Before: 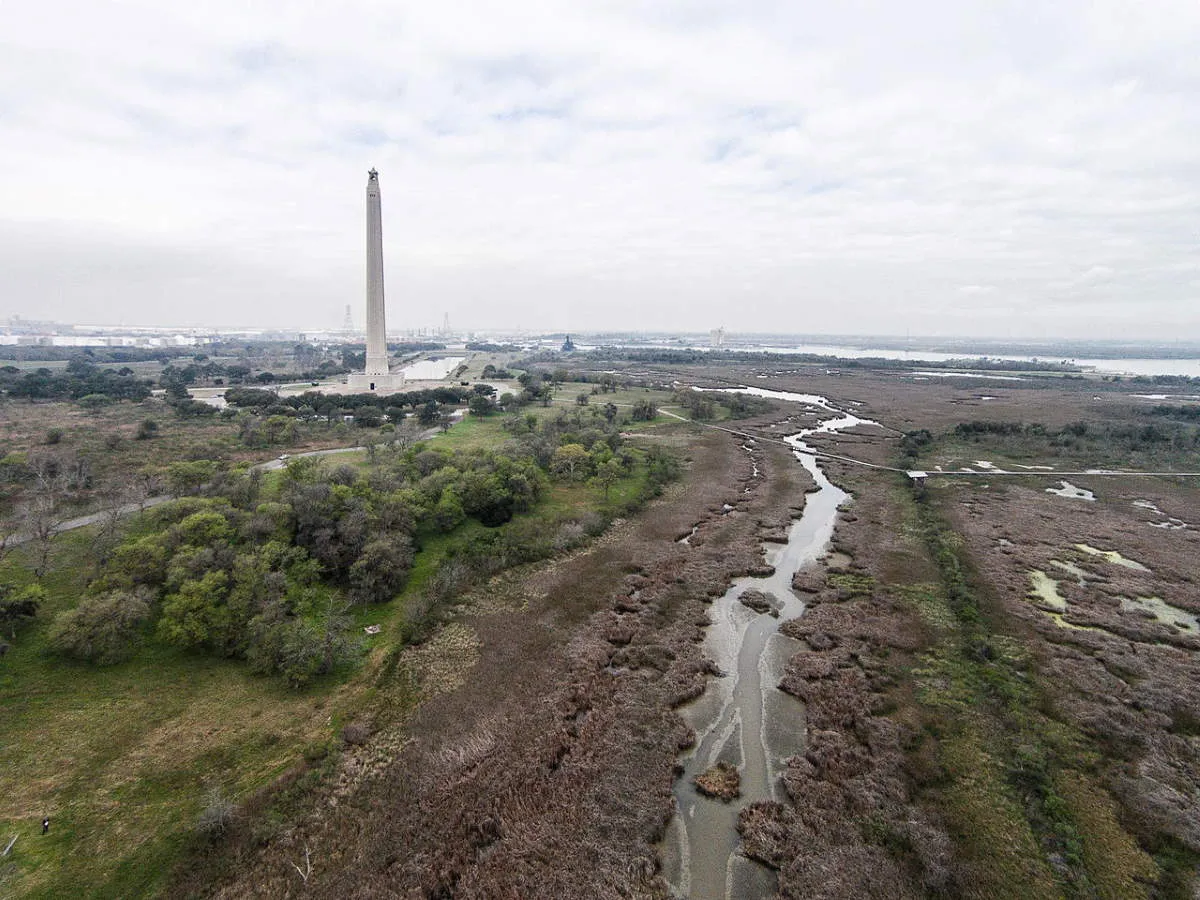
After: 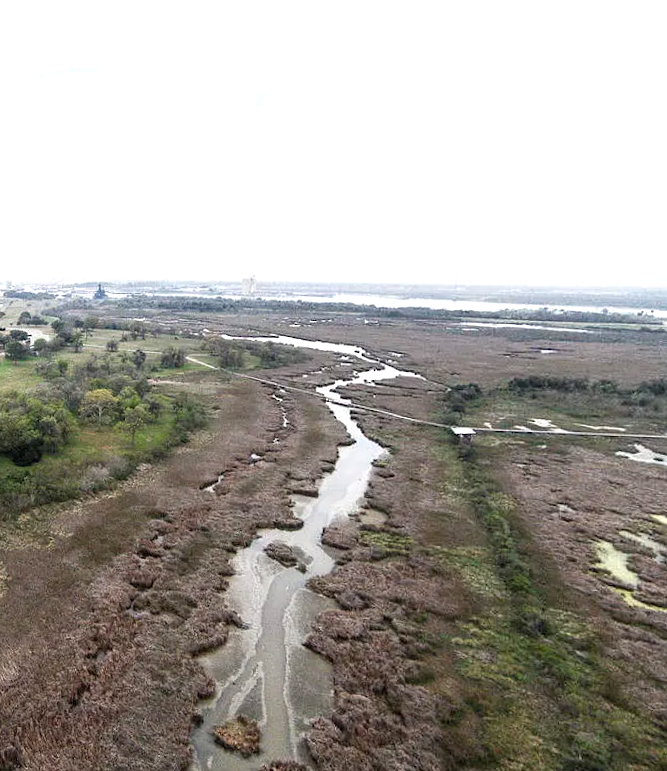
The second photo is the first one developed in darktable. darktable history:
rotate and perspective: rotation 1.69°, lens shift (vertical) -0.023, lens shift (horizontal) -0.291, crop left 0.025, crop right 0.988, crop top 0.092, crop bottom 0.842
exposure: black level correction 0.001, exposure 0.5 EV, compensate exposure bias true, compensate highlight preservation false
crop: left 31.458%, top 0%, right 11.876%
